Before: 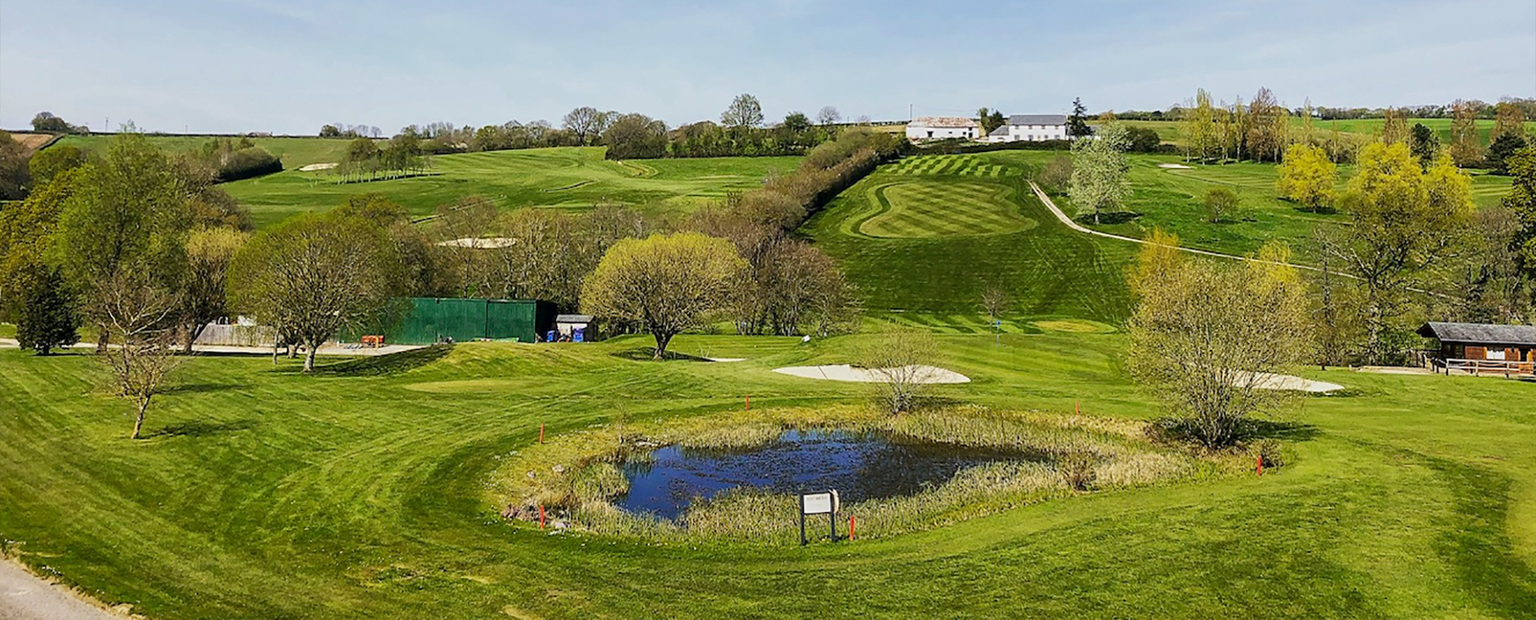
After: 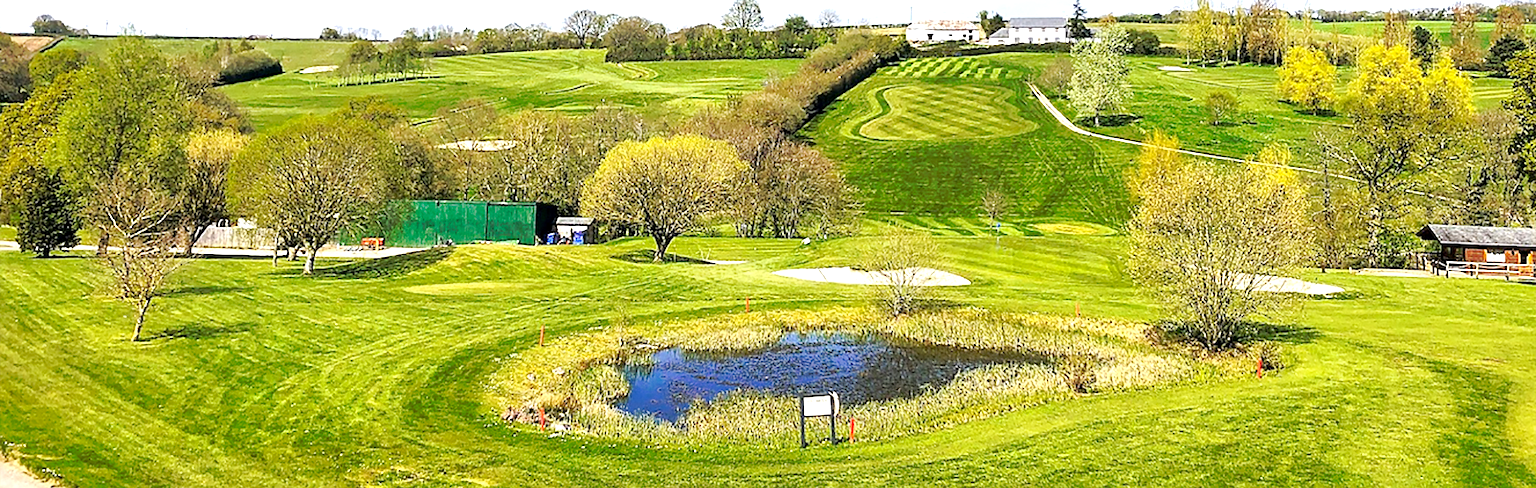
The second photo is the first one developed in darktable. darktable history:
tone equalizer: -8 EV 0.001 EV, -7 EV -0.004 EV, -6 EV 0.009 EV, -5 EV 0.032 EV, -4 EV 0.276 EV, -3 EV 0.644 EV, -2 EV 0.584 EV, -1 EV 0.187 EV, +0 EV 0.024 EV
crop and rotate: top 15.774%, bottom 5.506%
tone curve: curves: ch0 [(0, 0) (0.003, 0.003) (0.011, 0.011) (0.025, 0.024) (0.044, 0.043) (0.069, 0.068) (0.1, 0.097) (0.136, 0.133) (0.177, 0.173) (0.224, 0.219) (0.277, 0.271) (0.335, 0.327) (0.399, 0.39) (0.468, 0.457) (0.543, 0.582) (0.623, 0.655) (0.709, 0.734) (0.801, 0.817) (0.898, 0.906) (1, 1)], preserve colors none
exposure: black level correction 0.001, exposure 0.955 EV, compensate exposure bias true, compensate highlight preservation false
sharpen: amount 0.2
